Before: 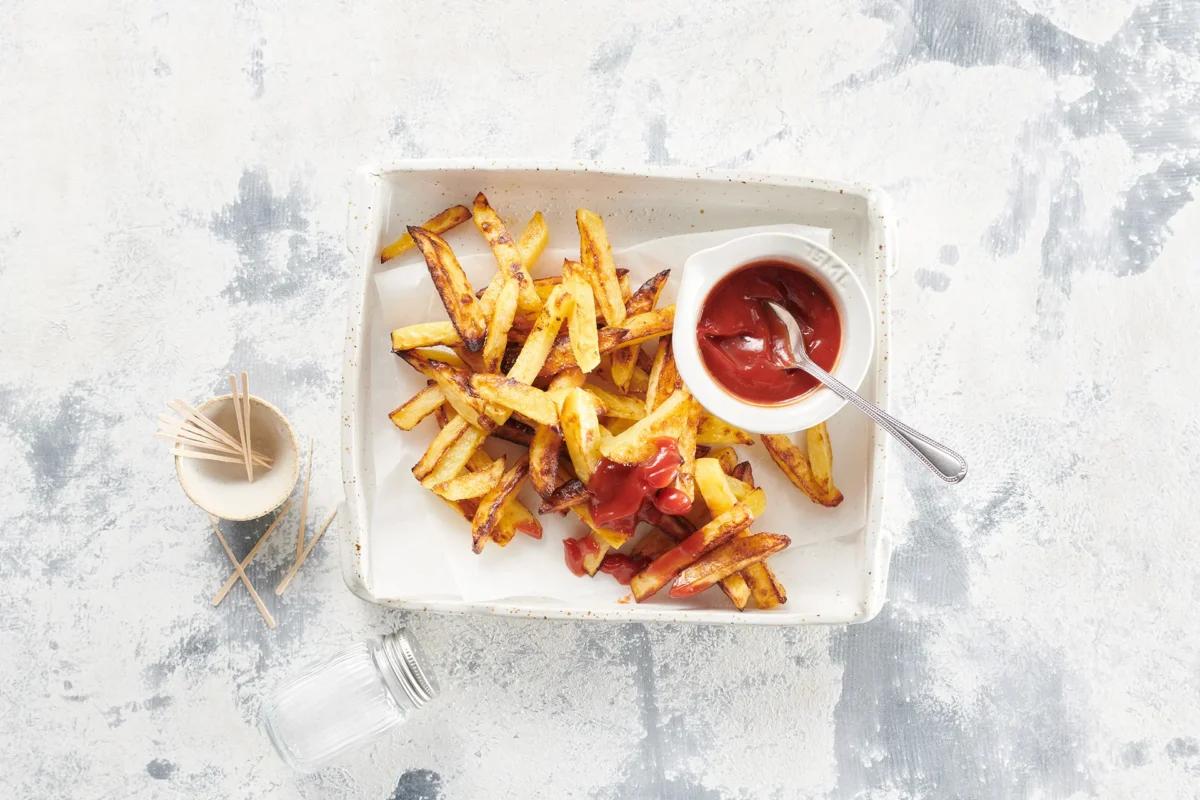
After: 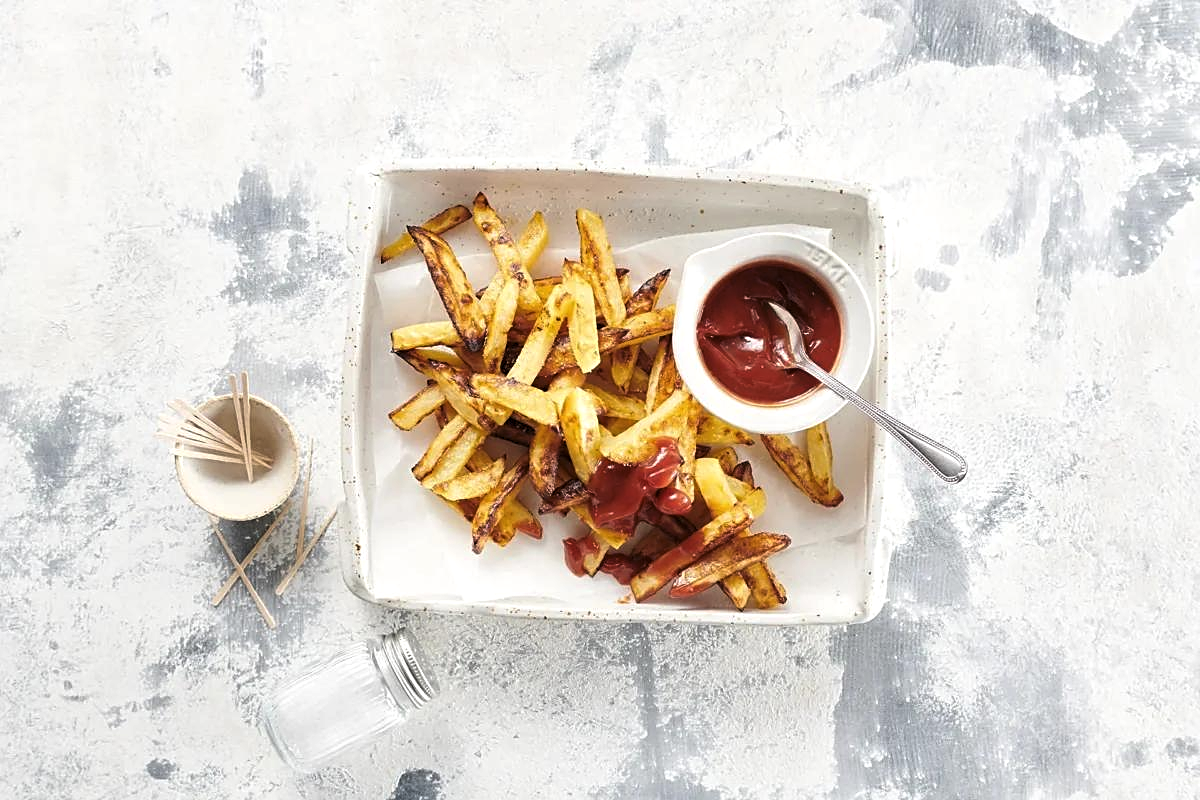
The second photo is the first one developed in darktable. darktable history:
sharpen: on, module defaults
levels: levels [0.029, 0.545, 0.971]
